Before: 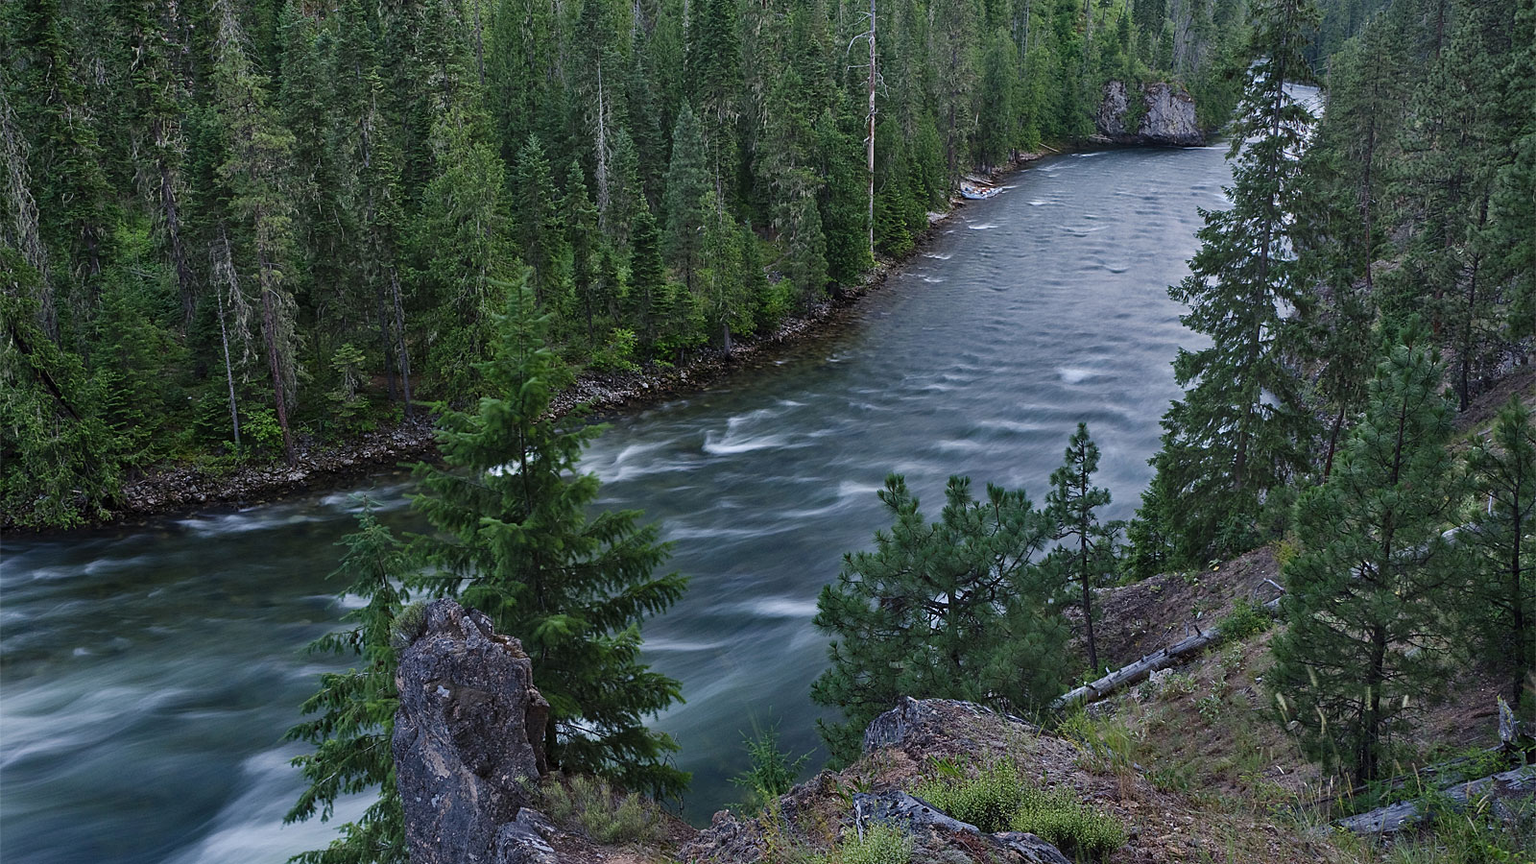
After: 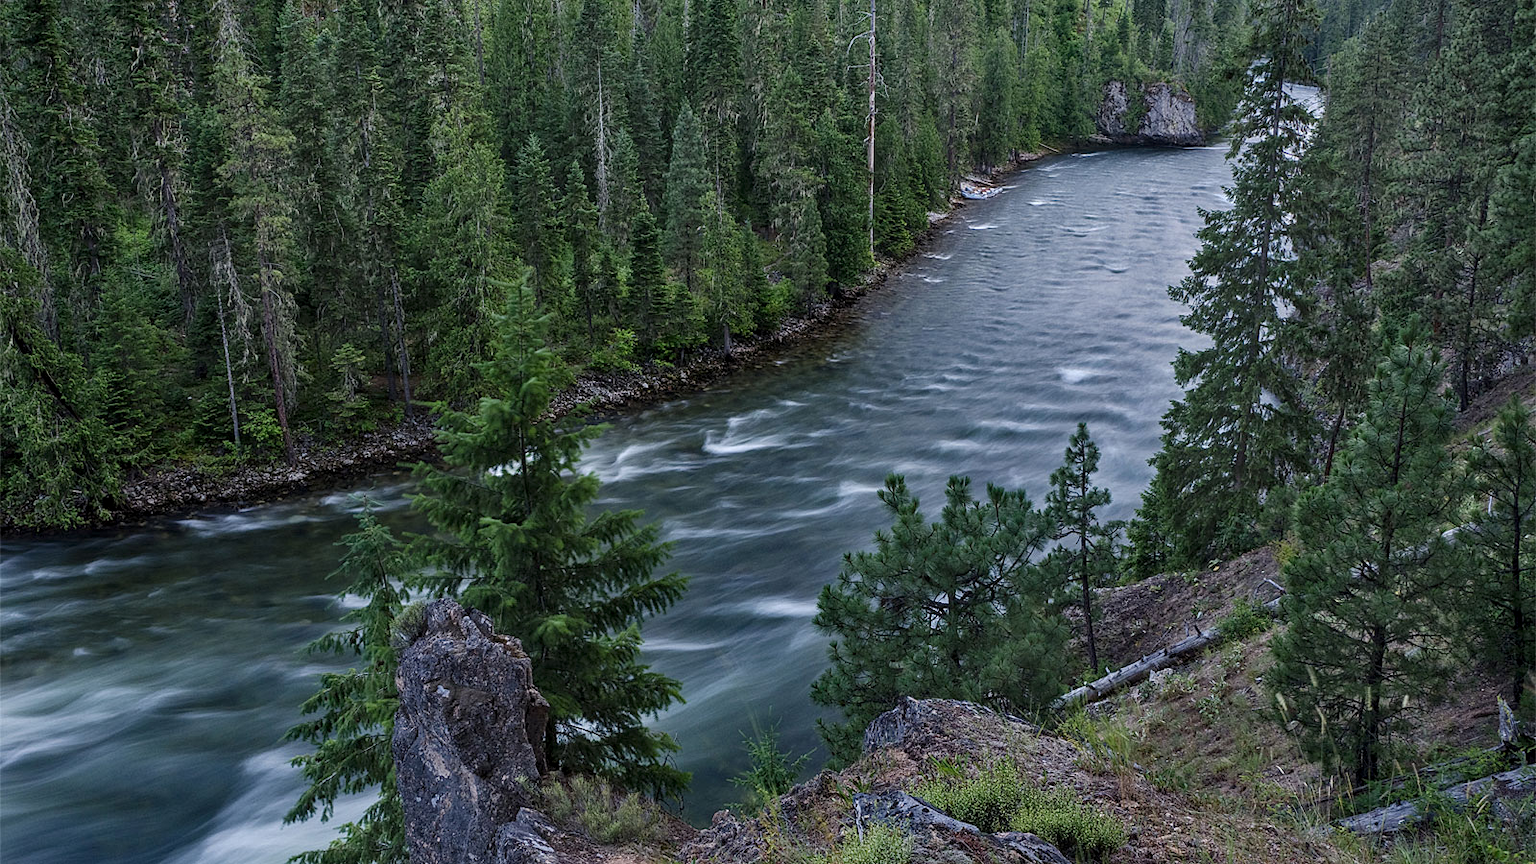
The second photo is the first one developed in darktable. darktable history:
local contrast: on, module defaults
tone equalizer: edges refinement/feathering 500, mask exposure compensation -1.57 EV, preserve details guided filter
